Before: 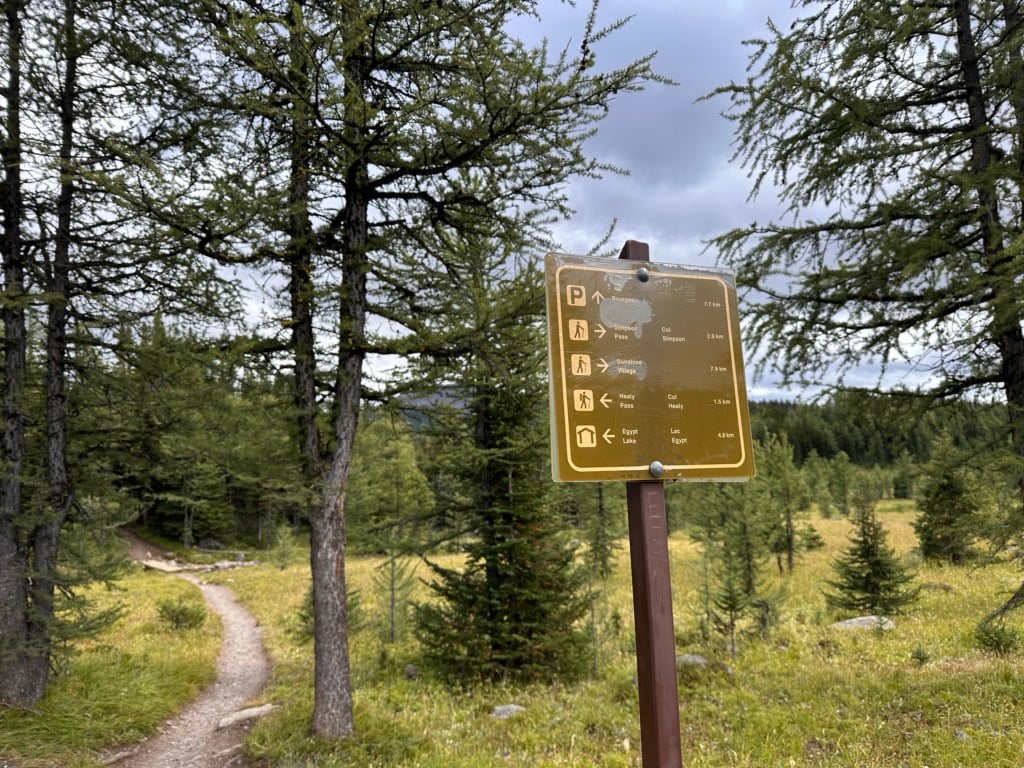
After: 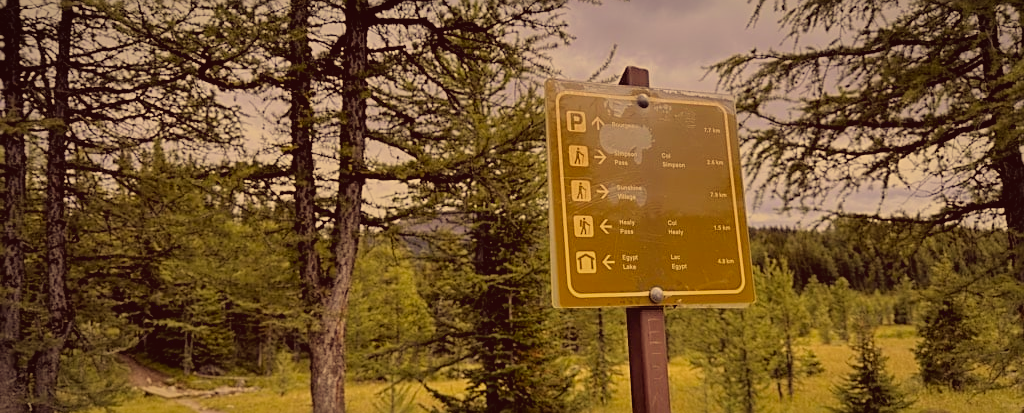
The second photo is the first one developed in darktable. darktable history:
sharpen: on, module defaults
vignetting: brightness -0.314, saturation -0.059, automatic ratio true
filmic rgb: black relative exposure -6.58 EV, white relative exposure 4.74 EV, hardness 3.13, contrast 0.81, color science v6 (2022)
crop and rotate: top 22.67%, bottom 23.481%
contrast brightness saturation: contrast -0.096, saturation -0.101
color correction: highlights a* 10.04, highlights b* 38.31, shadows a* 14.78, shadows b* 3.49
